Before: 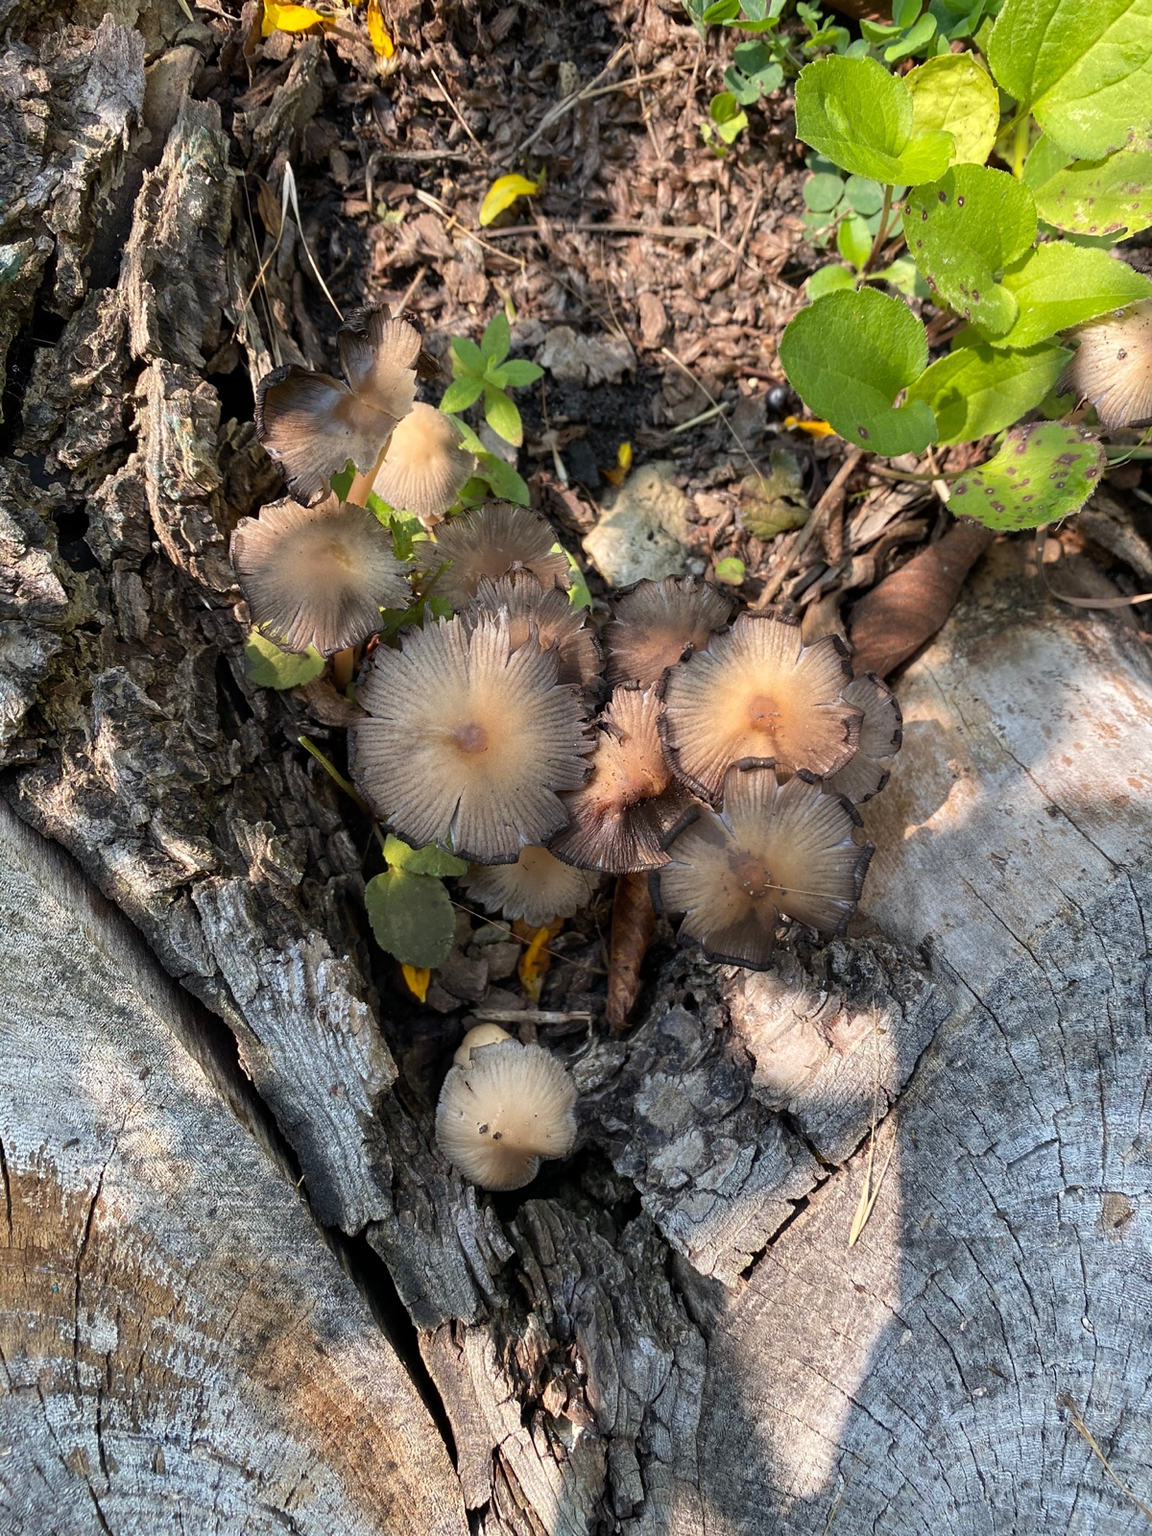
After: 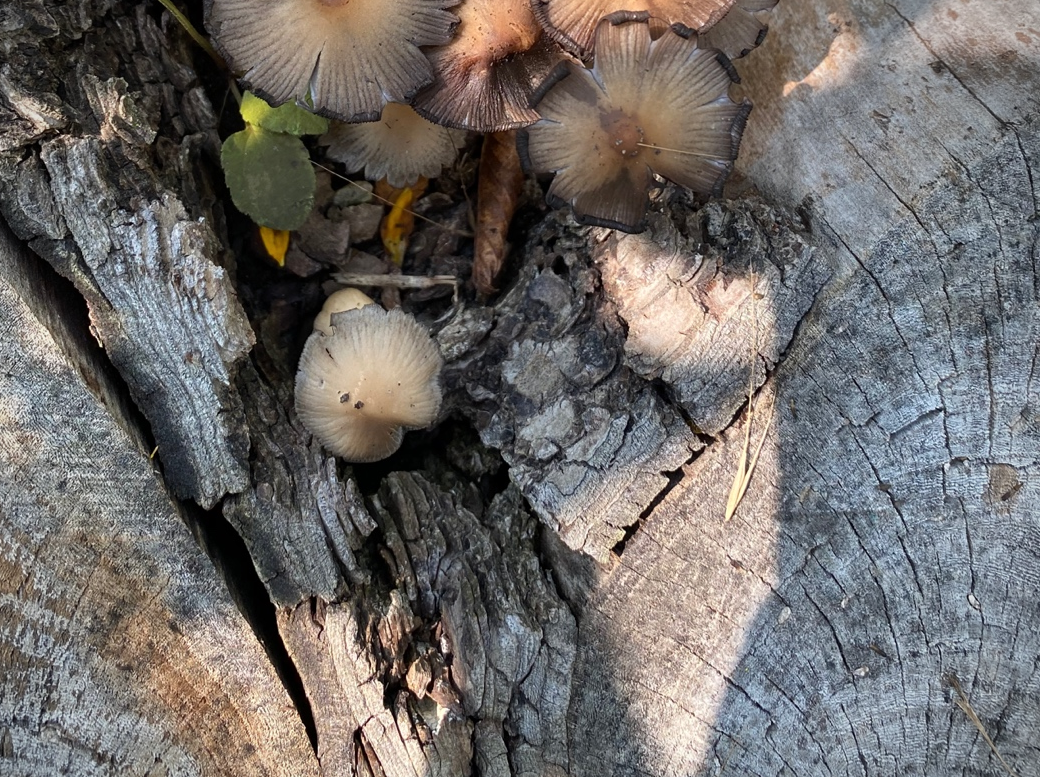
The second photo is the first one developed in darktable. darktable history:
crop and rotate: left 13.254%, top 48.657%, bottom 2.739%
shadows and highlights: radius 107.83, shadows 23.73, highlights -57.62, low approximation 0.01, soften with gaussian
vignetting: center (-0.032, -0.037)
